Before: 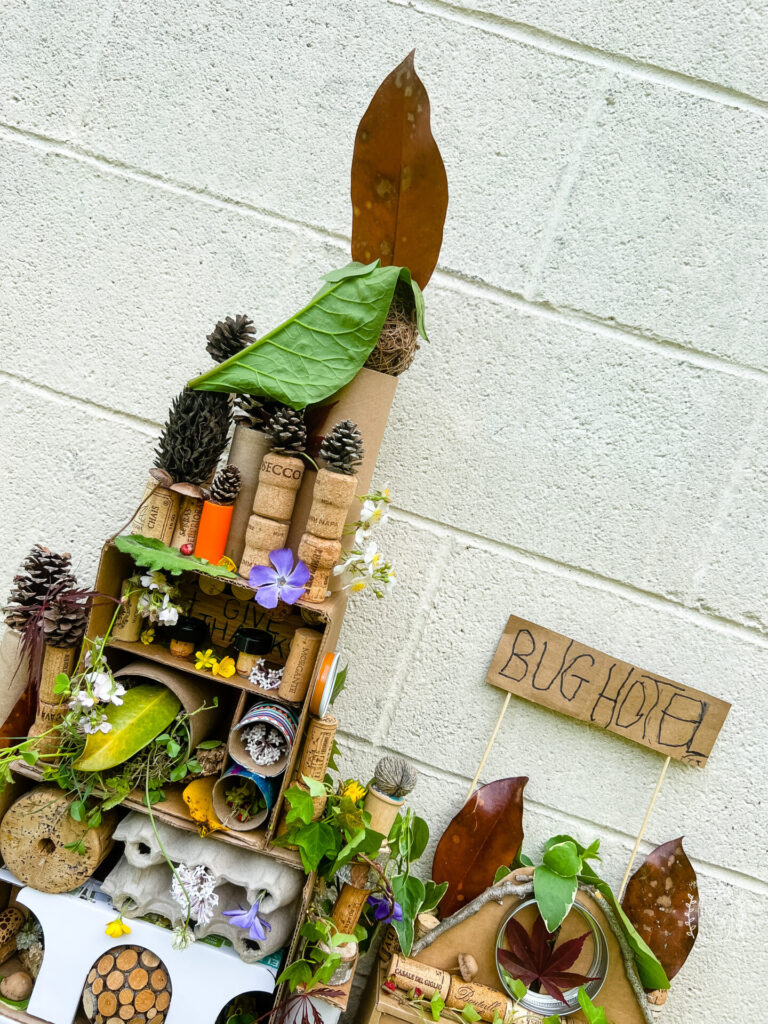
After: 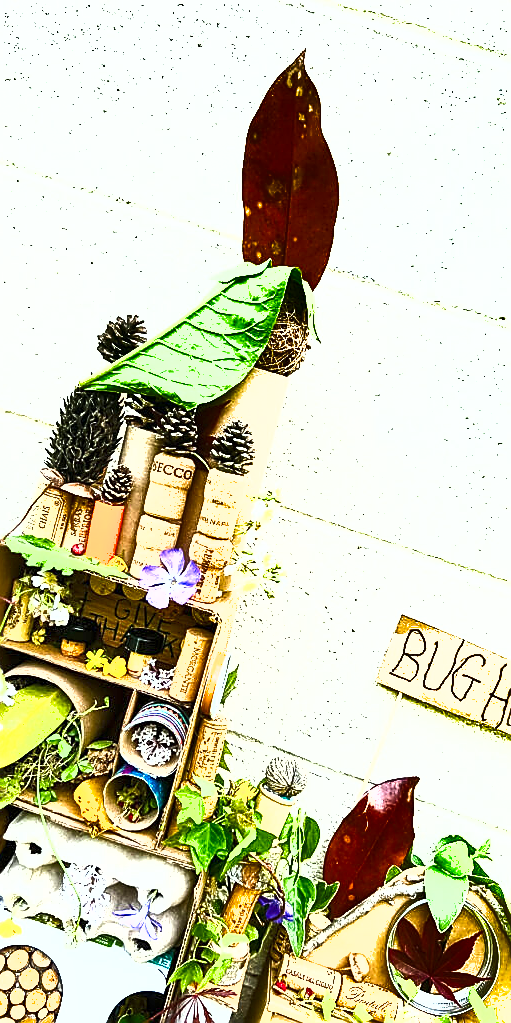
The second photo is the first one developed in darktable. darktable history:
shadows and highlights: radius 108.52, shadows 44.07, highlights -67.8, low approximation 0.01, soften with gaussian
exposure: black level correction 0, exposure 2 EV, compensate highlight preservation false
crop and rotate: left 14.292%, right 19.041%
sharpen: radius 1.4, amount 1.25, threshold 0.7
white balance: red 0.978, blue 0.999
